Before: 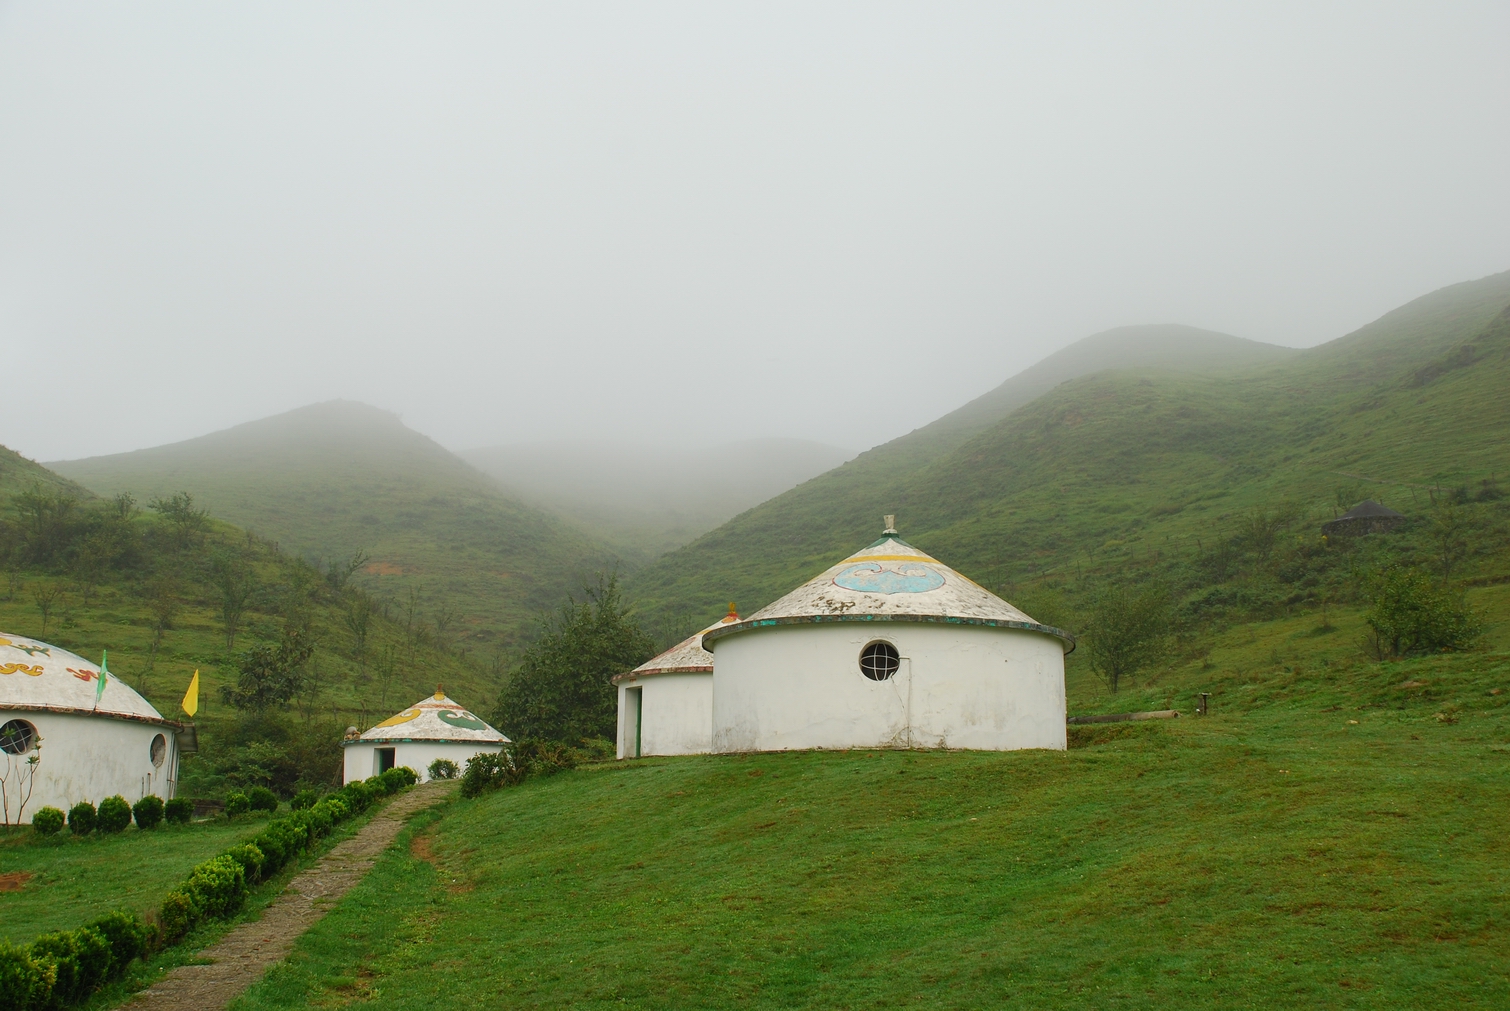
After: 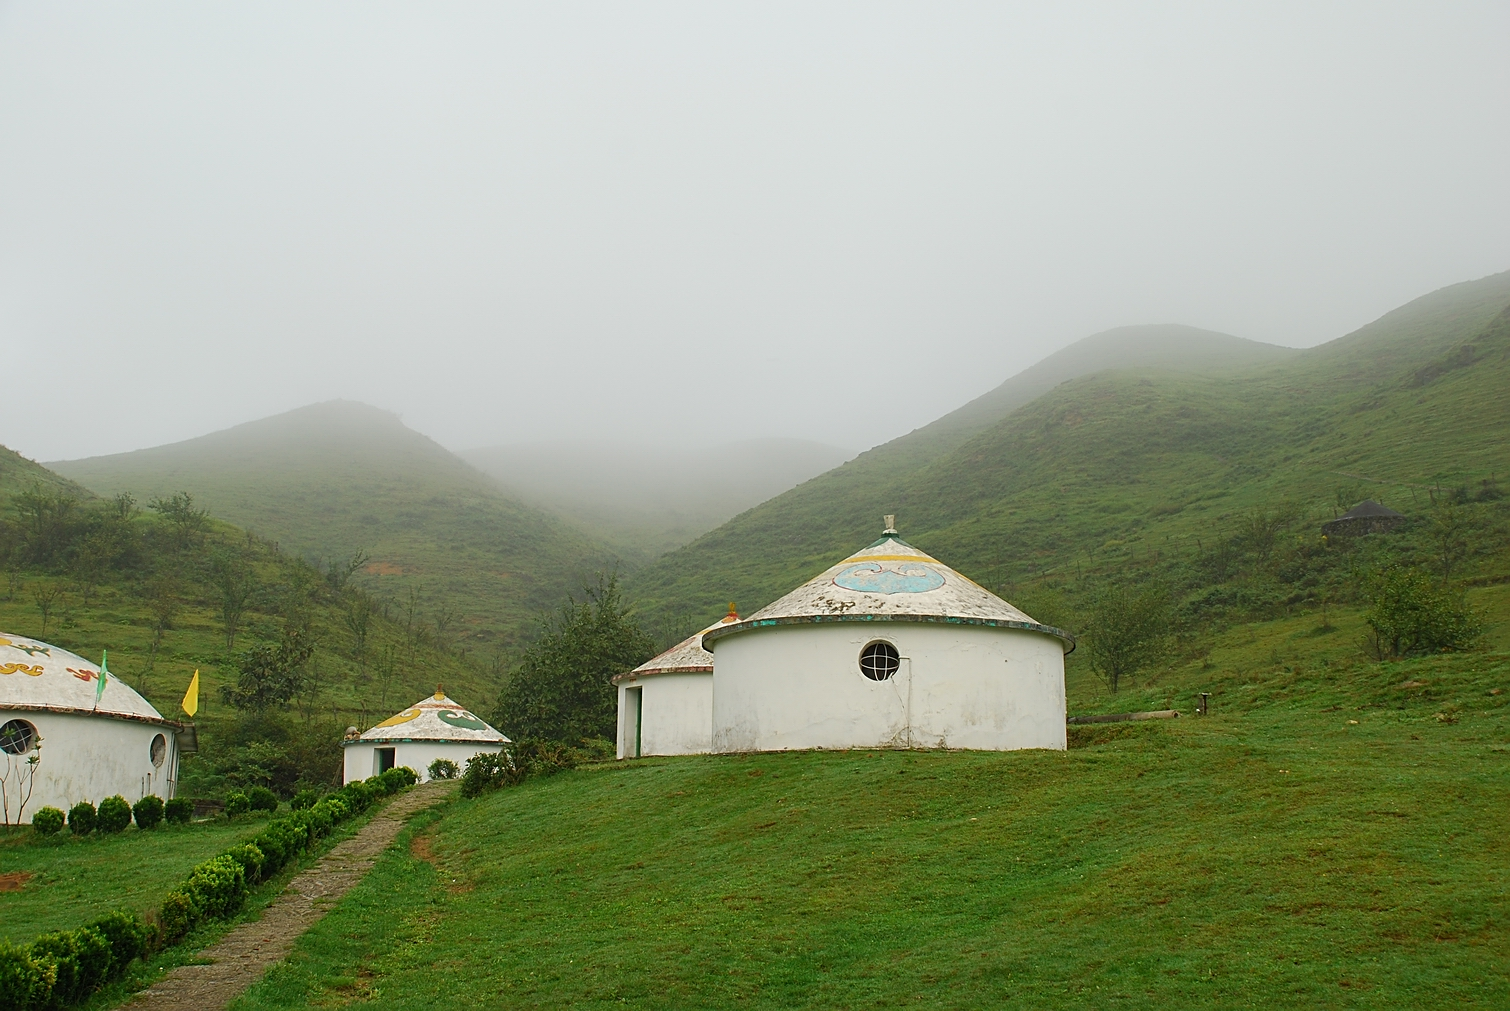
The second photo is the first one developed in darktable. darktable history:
sharpen: on, module defaults
exposure: exposure 0.014 EV, compensate highlight preservation false
